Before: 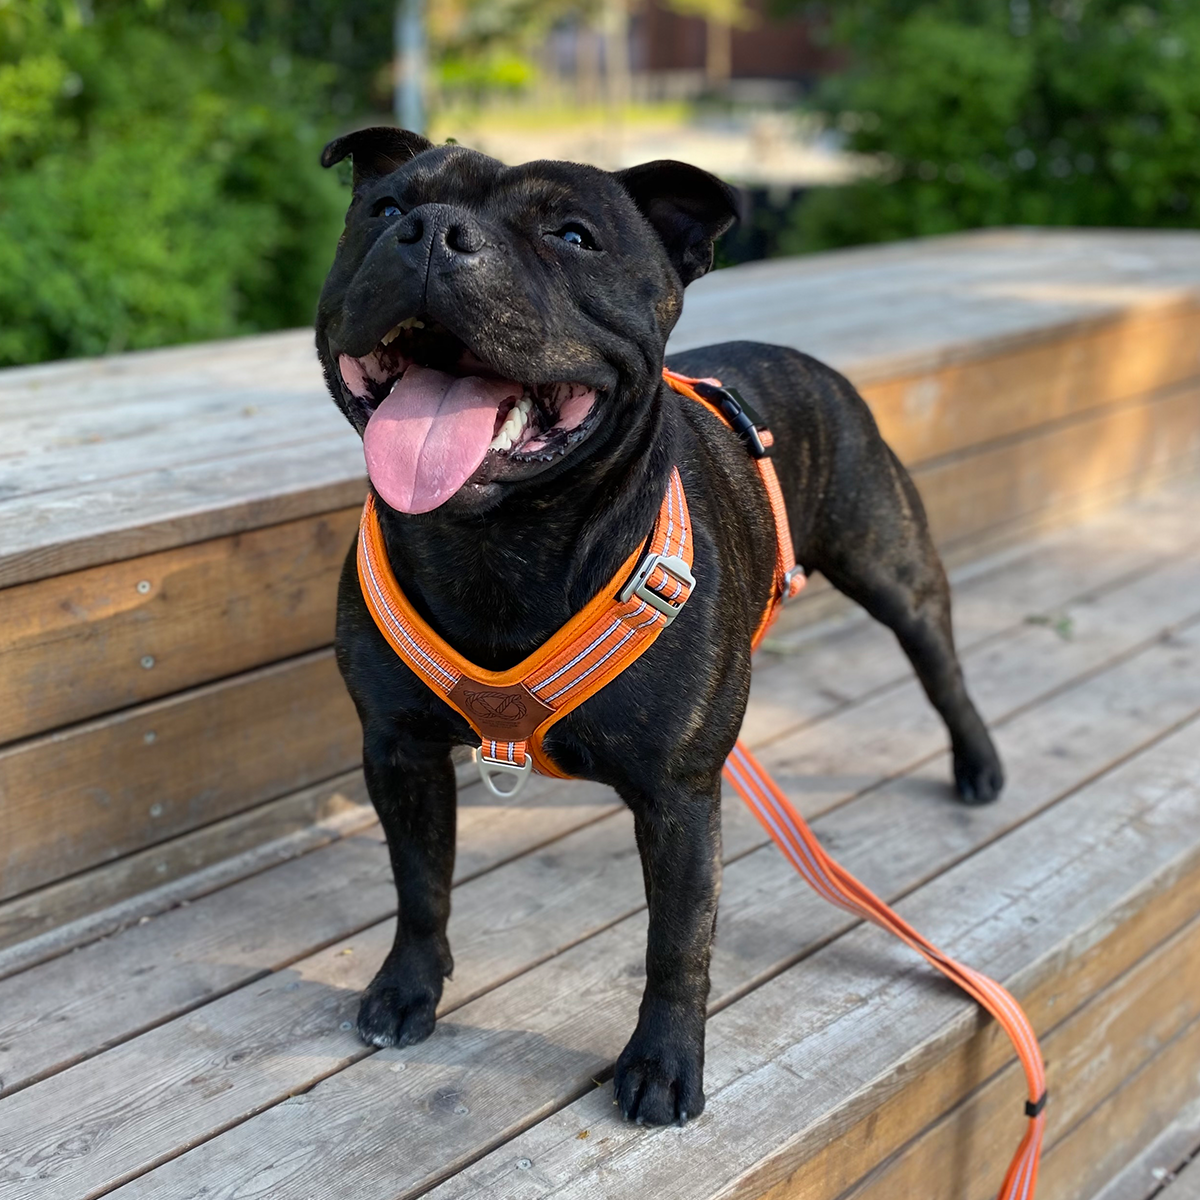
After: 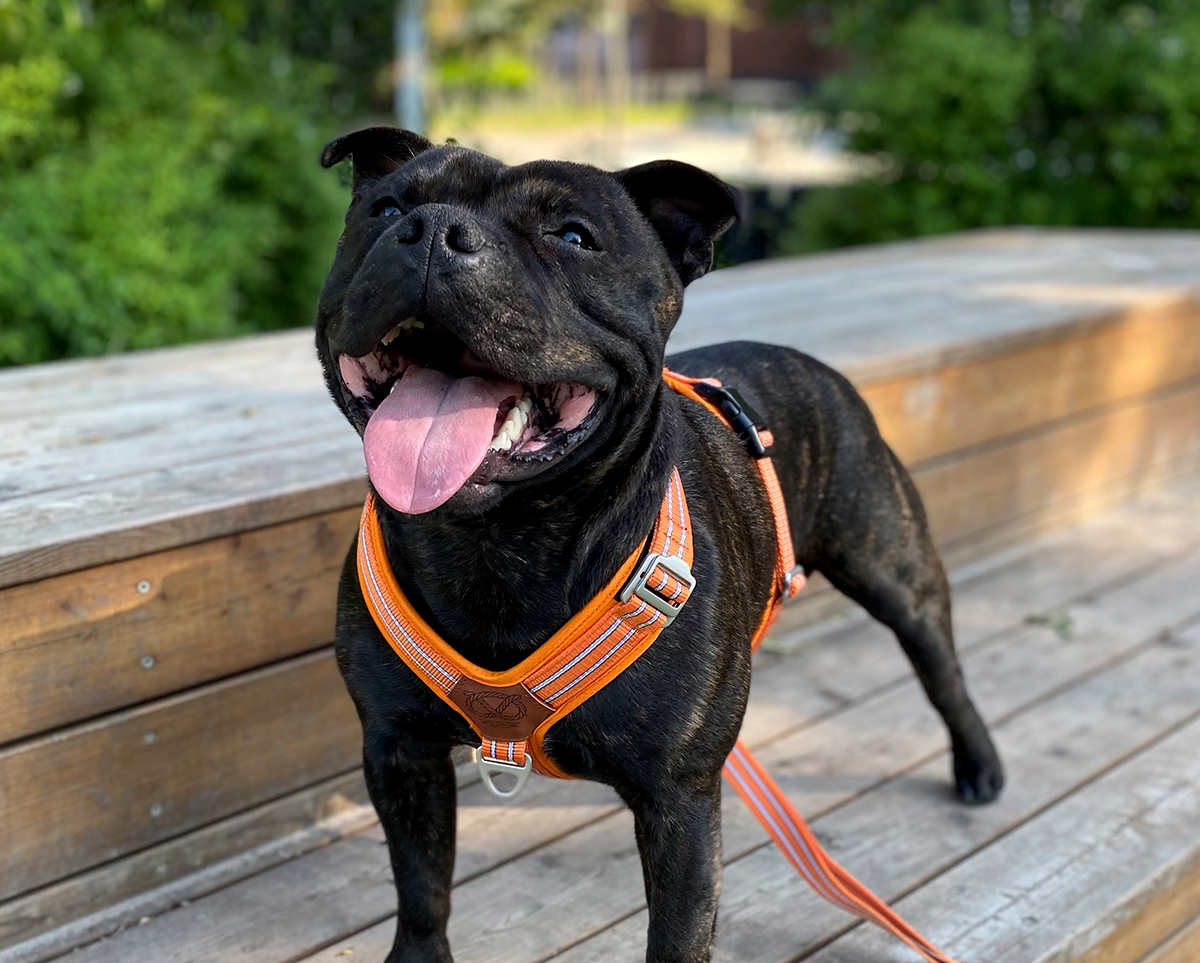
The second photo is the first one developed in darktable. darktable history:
local contrast: highlights 106%, shadows 100%, detail 120%, midtone range 0.2
crop: bottom 19.672%
